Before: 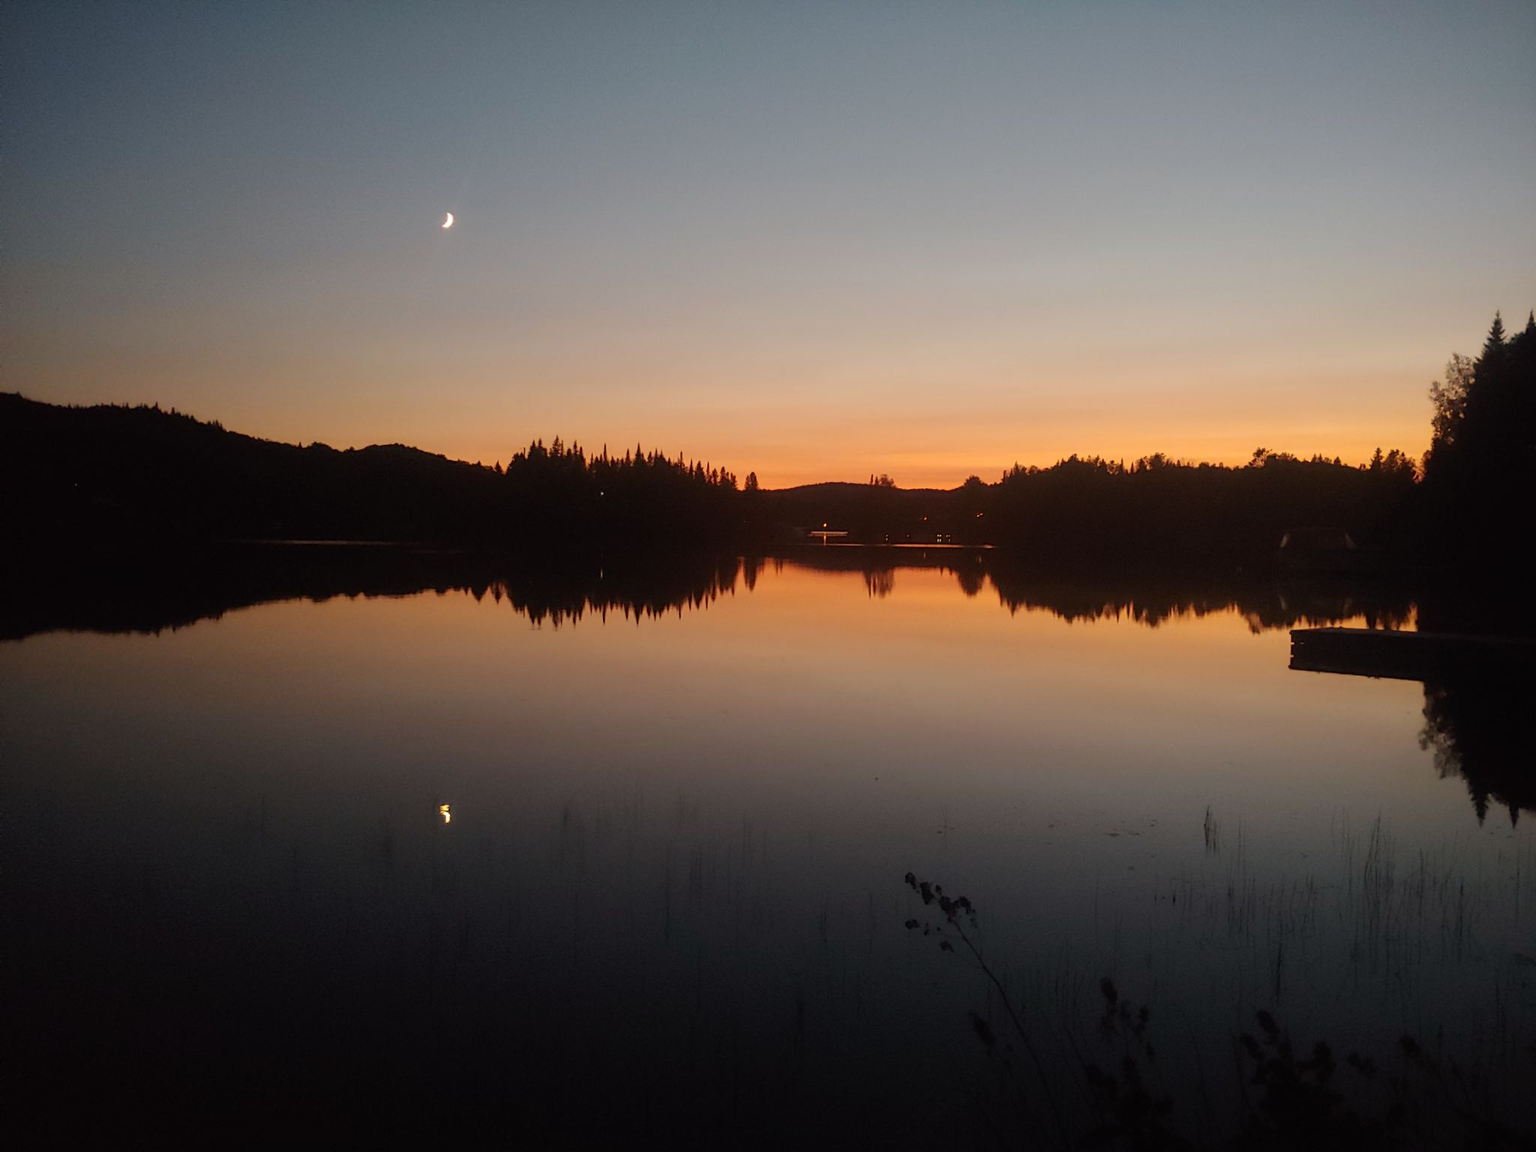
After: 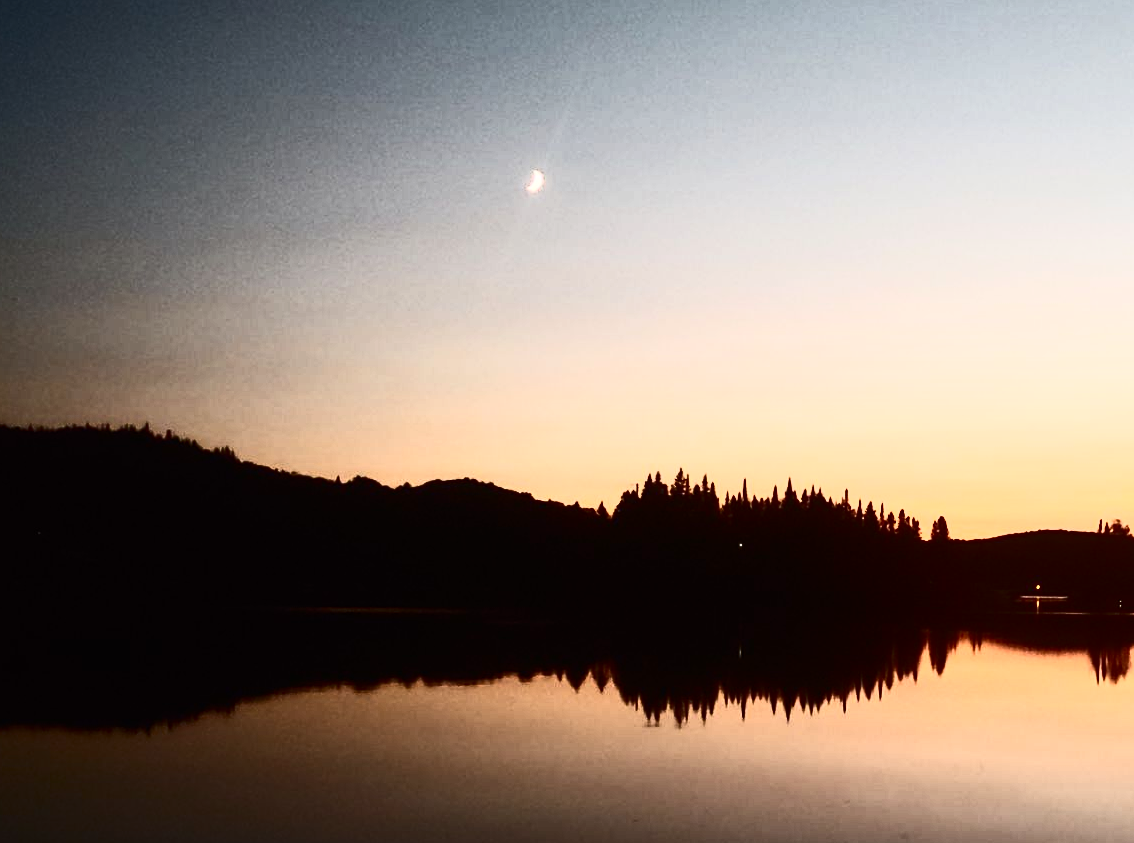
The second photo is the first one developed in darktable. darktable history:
contrast brightness saturation: contrast 0.918, brightness 0.203
crop and rotate: left 3.03%, top 7.397%, right 41.595%, bottom 37.717%
